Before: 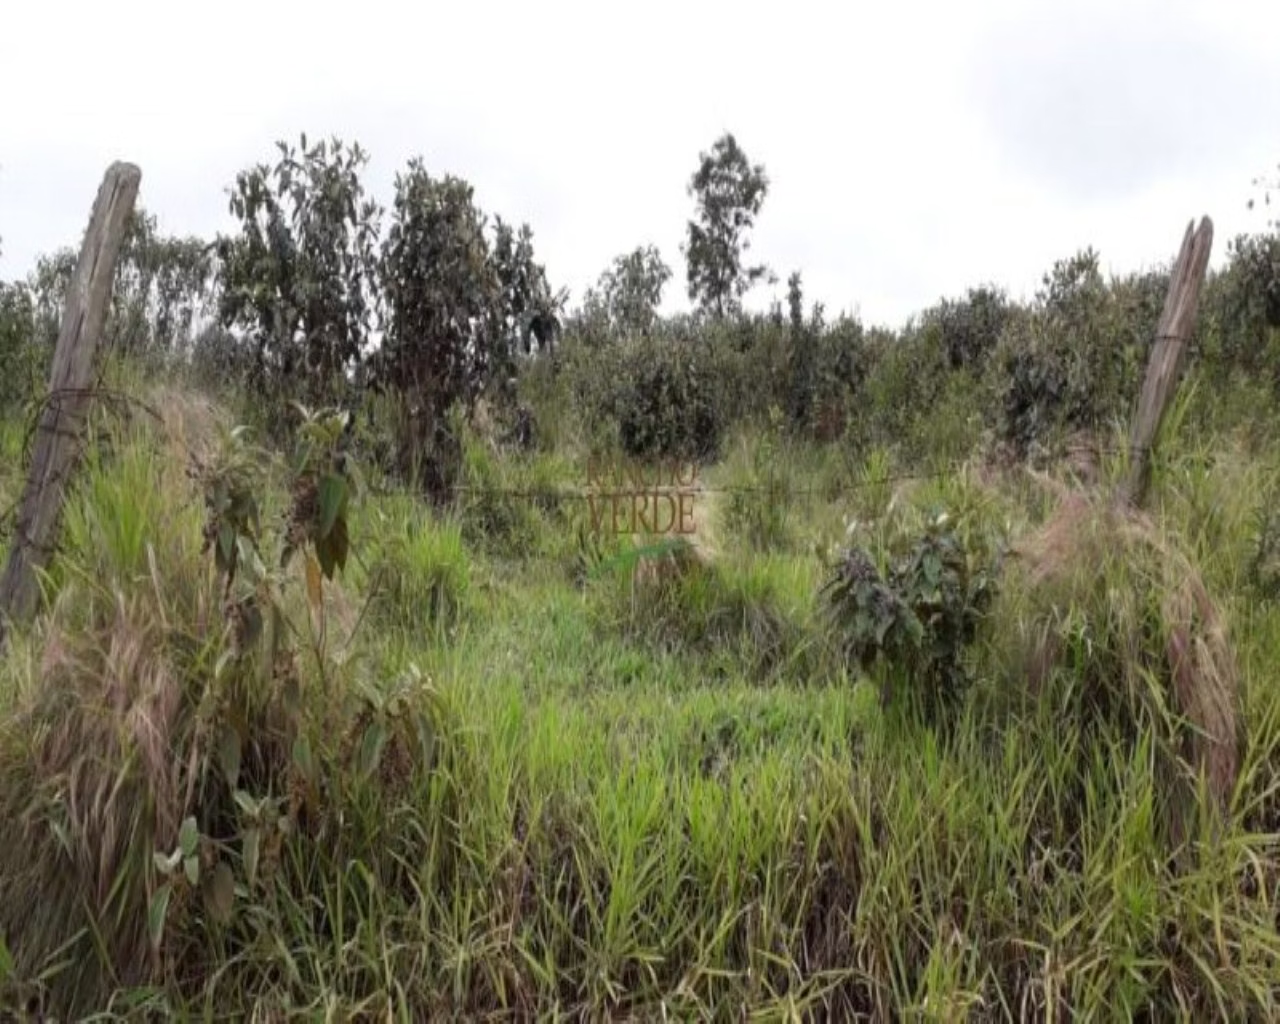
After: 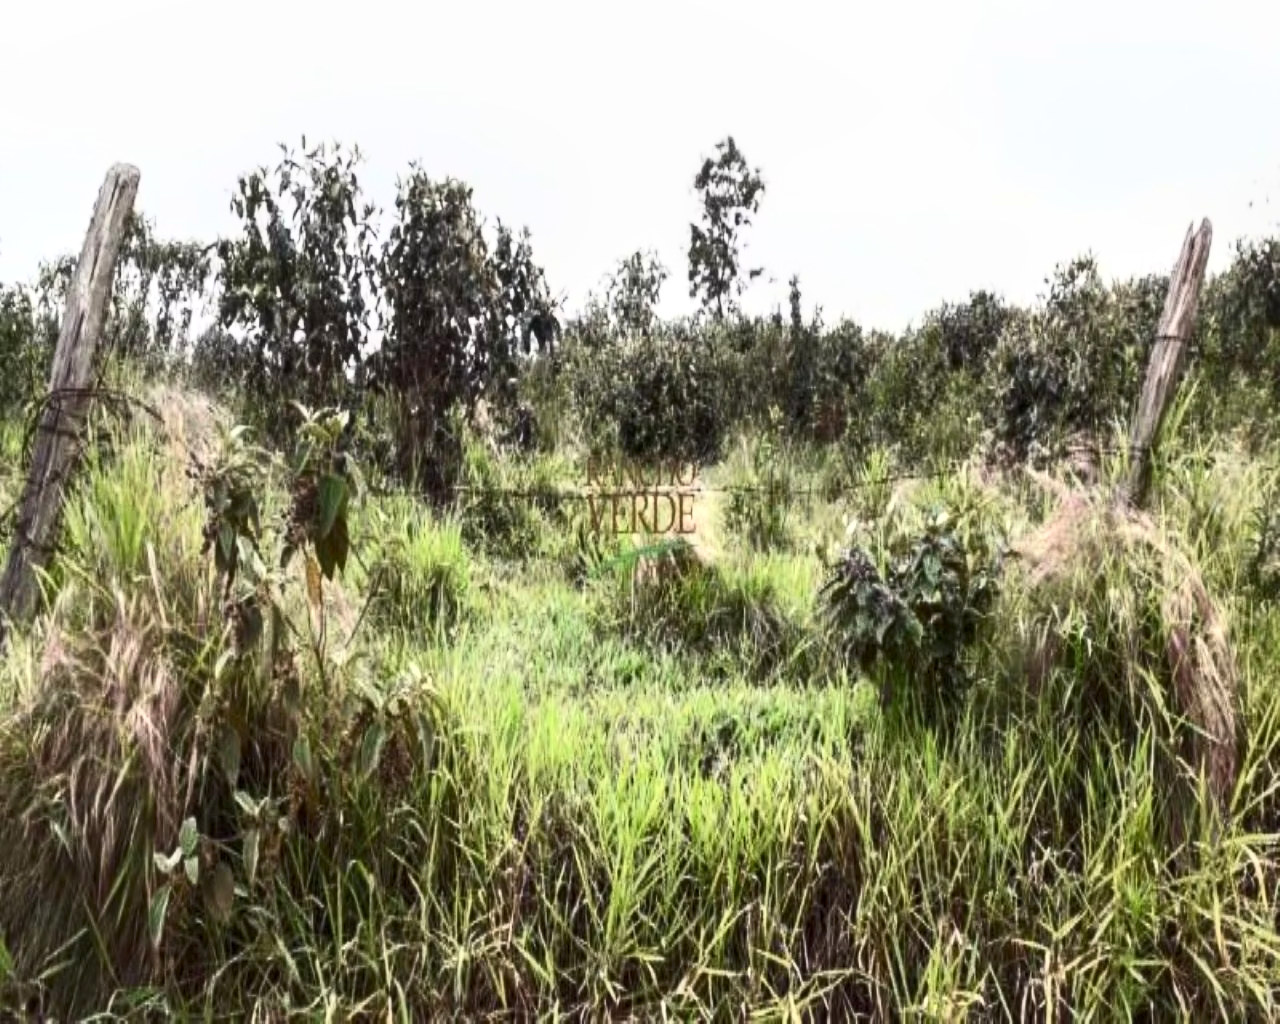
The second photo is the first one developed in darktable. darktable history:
local contrast: on, module defaults
contrast brightness saturation: contrast 0.601, brightness 0.355, saturation 0.136
